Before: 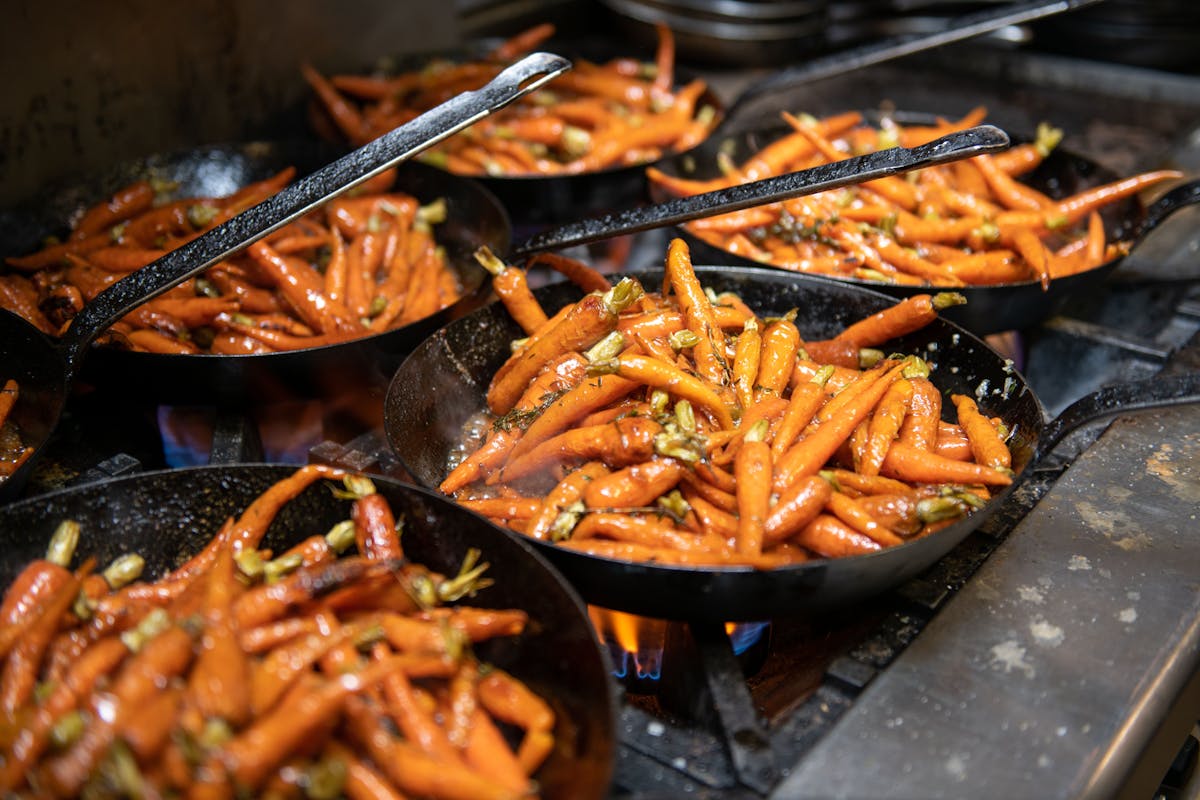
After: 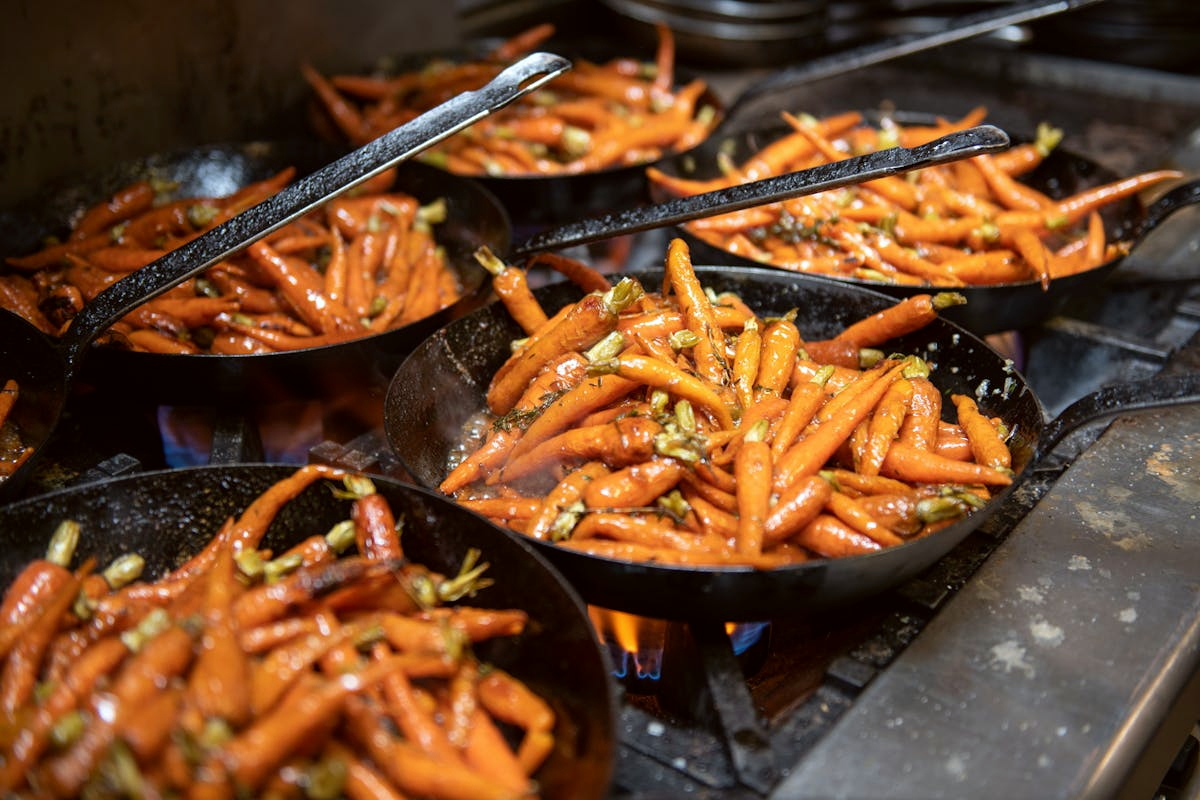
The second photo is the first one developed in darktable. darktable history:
tone equalizer: on, module defaults
color correction: highlights a* -2.9, highlights b* -2.71, shadows a* 2.13, shadows b* 2.64
